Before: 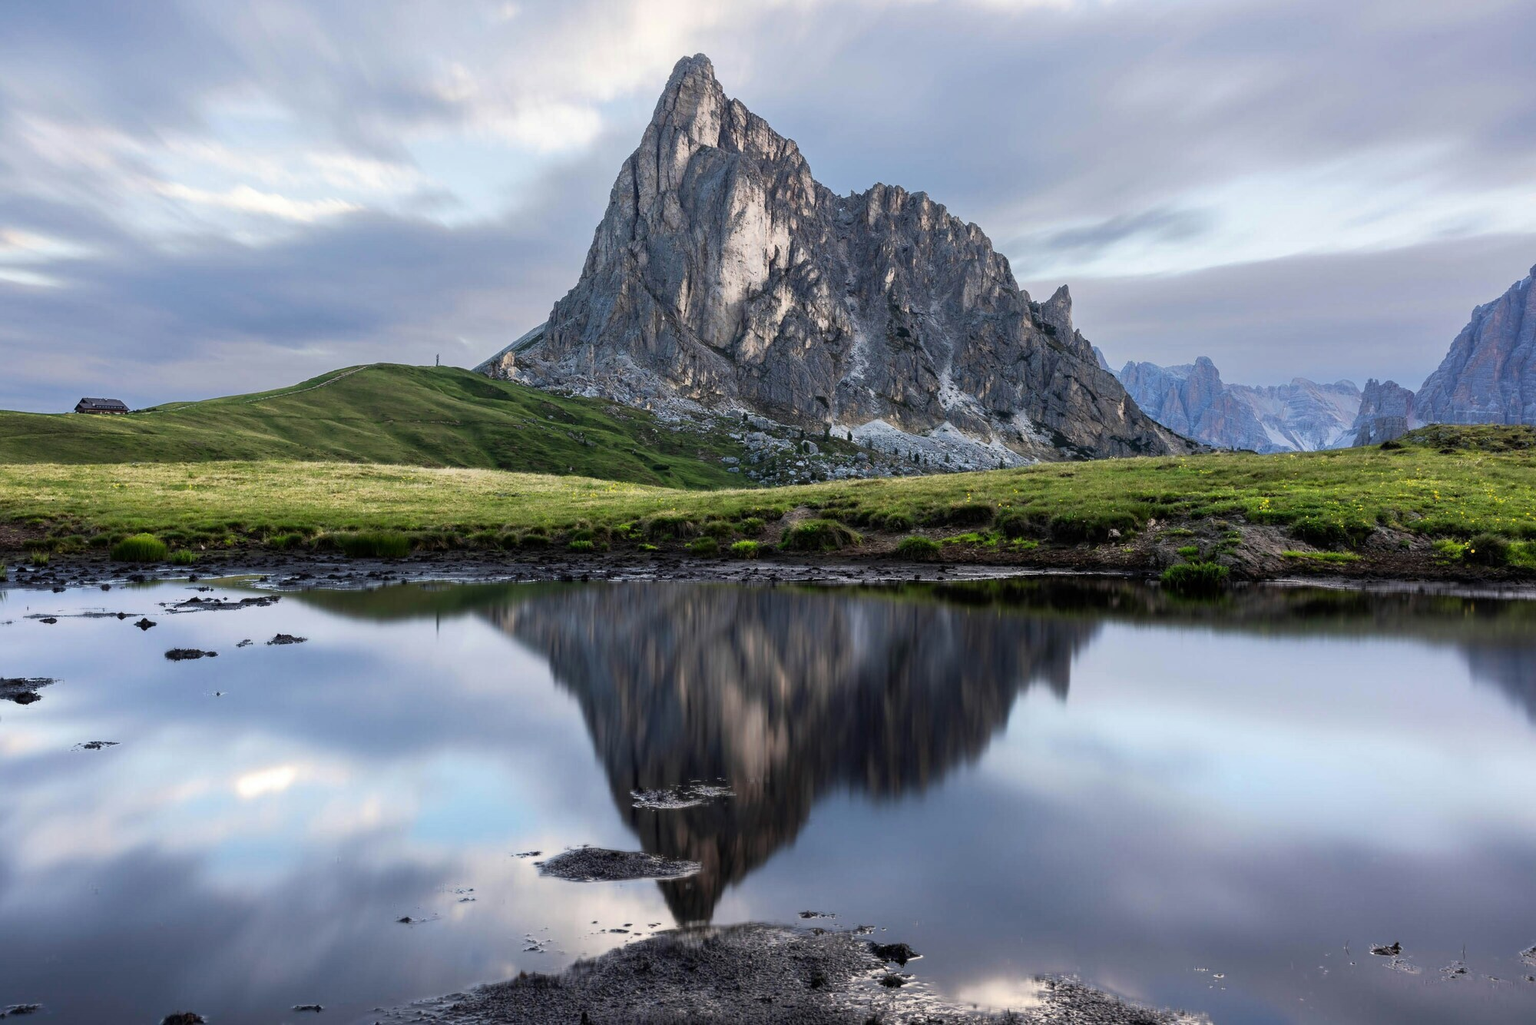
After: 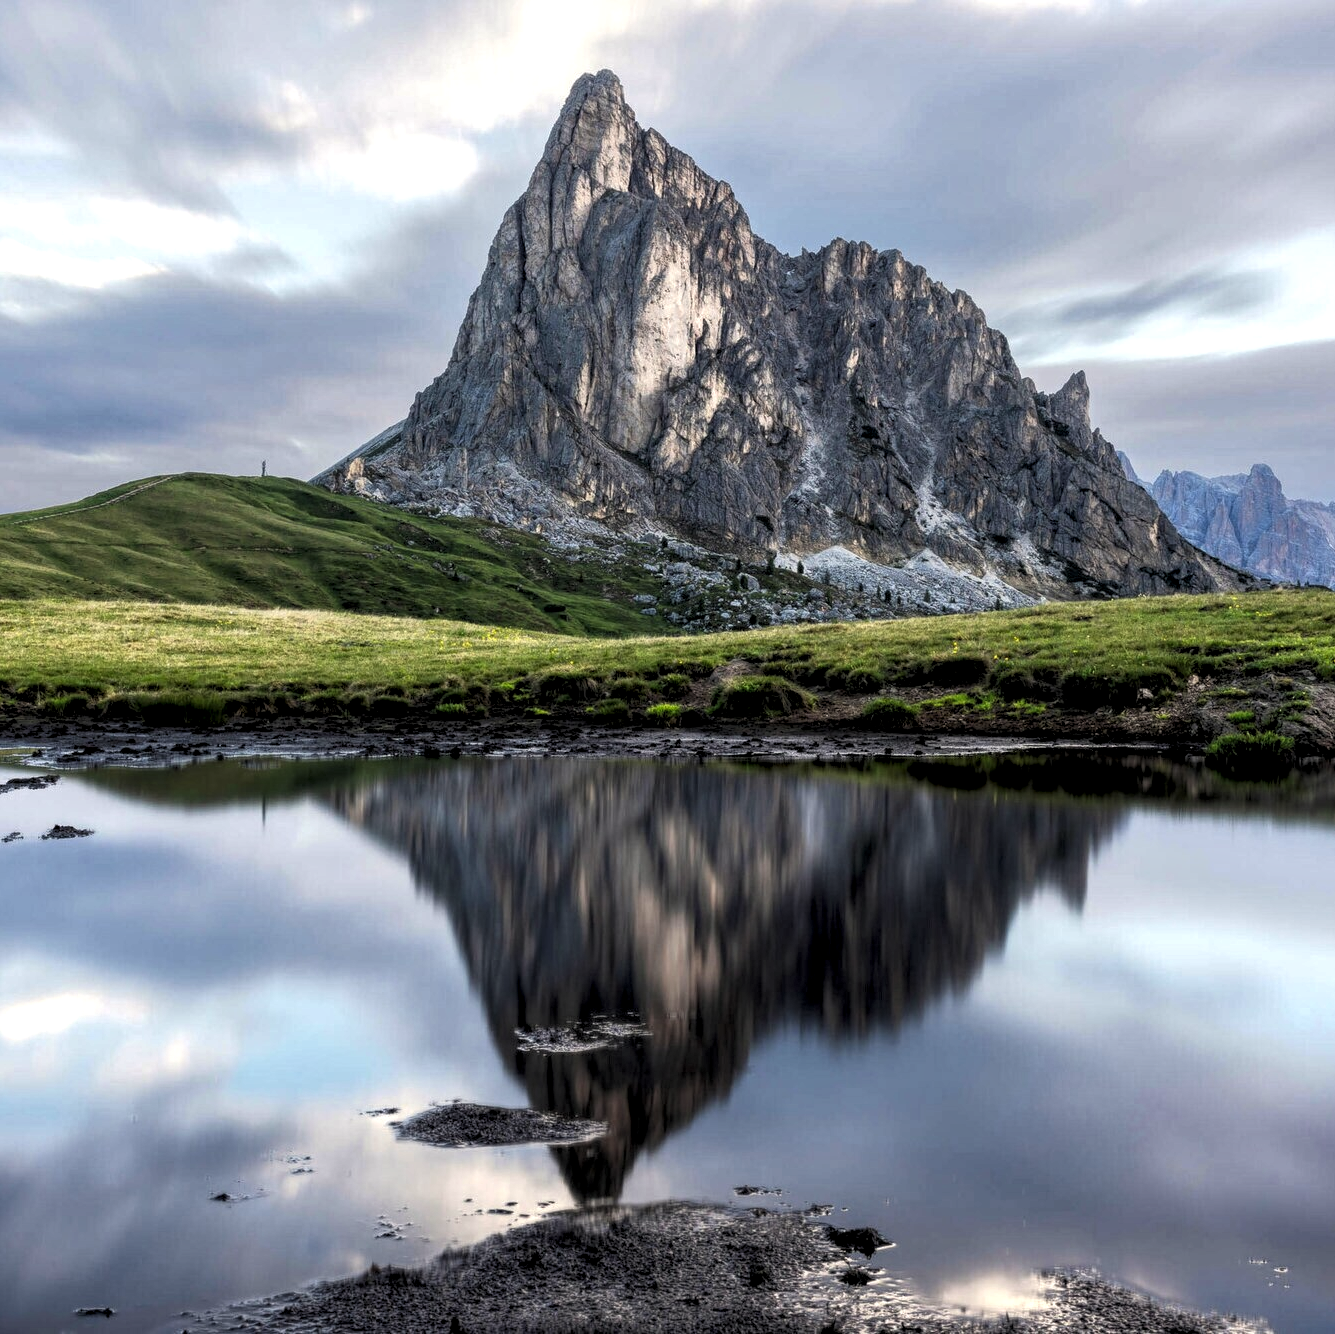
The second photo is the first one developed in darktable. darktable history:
tone equalizer: -7 EV 0.18 EV, -6 EV 0.136 EV, -5 EV 0.096 EV, -4 EV 0.04 EV, -2 EV -0.029 EV, -1 EV -0.023 EV, +0 EV -0.068 EV
crop and rotate: left 15.33%, right 17.895%
local contrast: highlights 93%, shadows 88%, detail 160%, midtone range 0.2
levels: levels [0.062, 0.494, 0.925]
color correction: highlights b* 3.03
